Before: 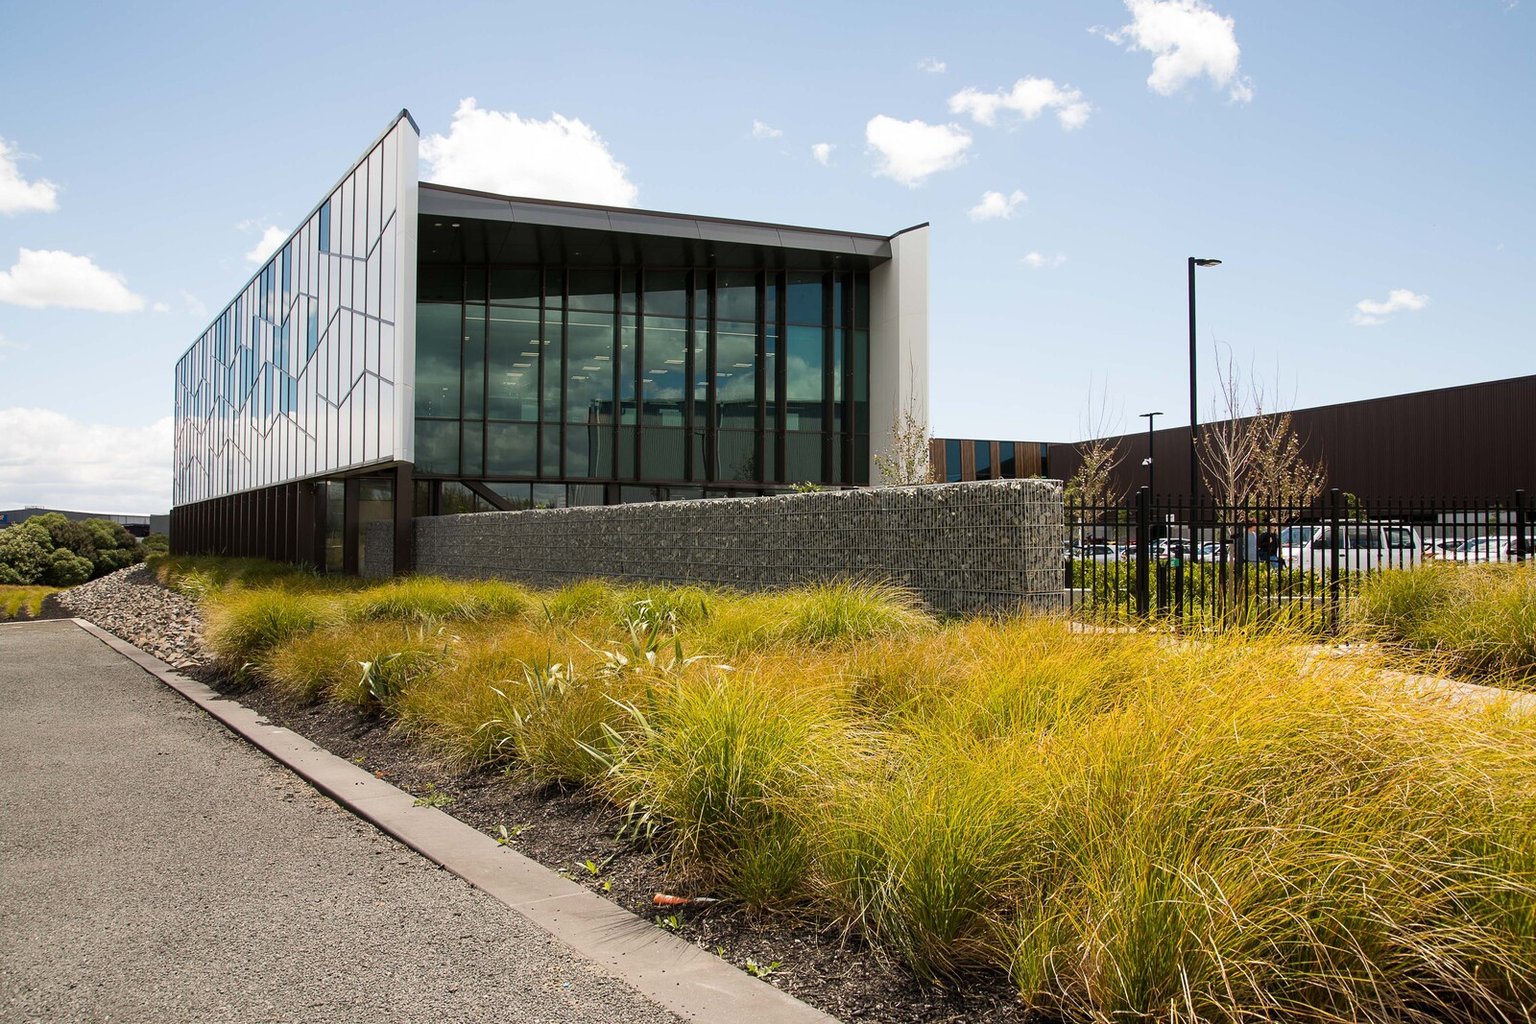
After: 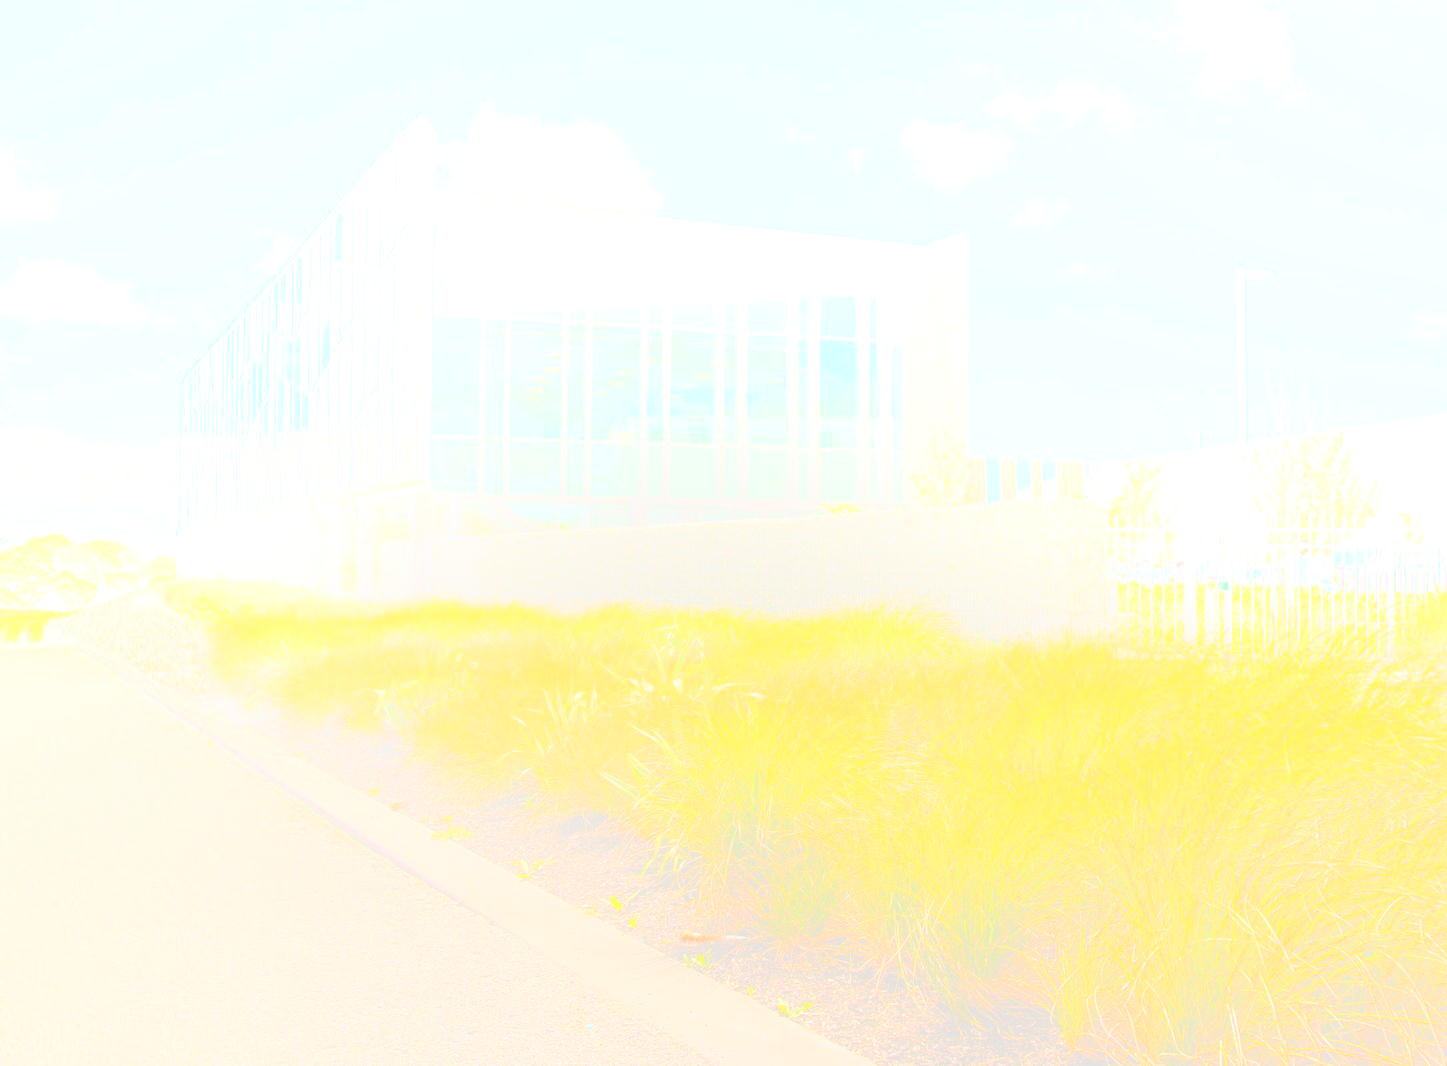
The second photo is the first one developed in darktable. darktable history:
grain: coarseness 0.09 ISO, strength 10%
white balance: emerald 1
shadows and highlights: shadows 32.83, highlights -47.7, soften with gaussian
bloom: size 85%, threshold 5%, strength 85%
crop: right 9.509%, bottom 0.031%
